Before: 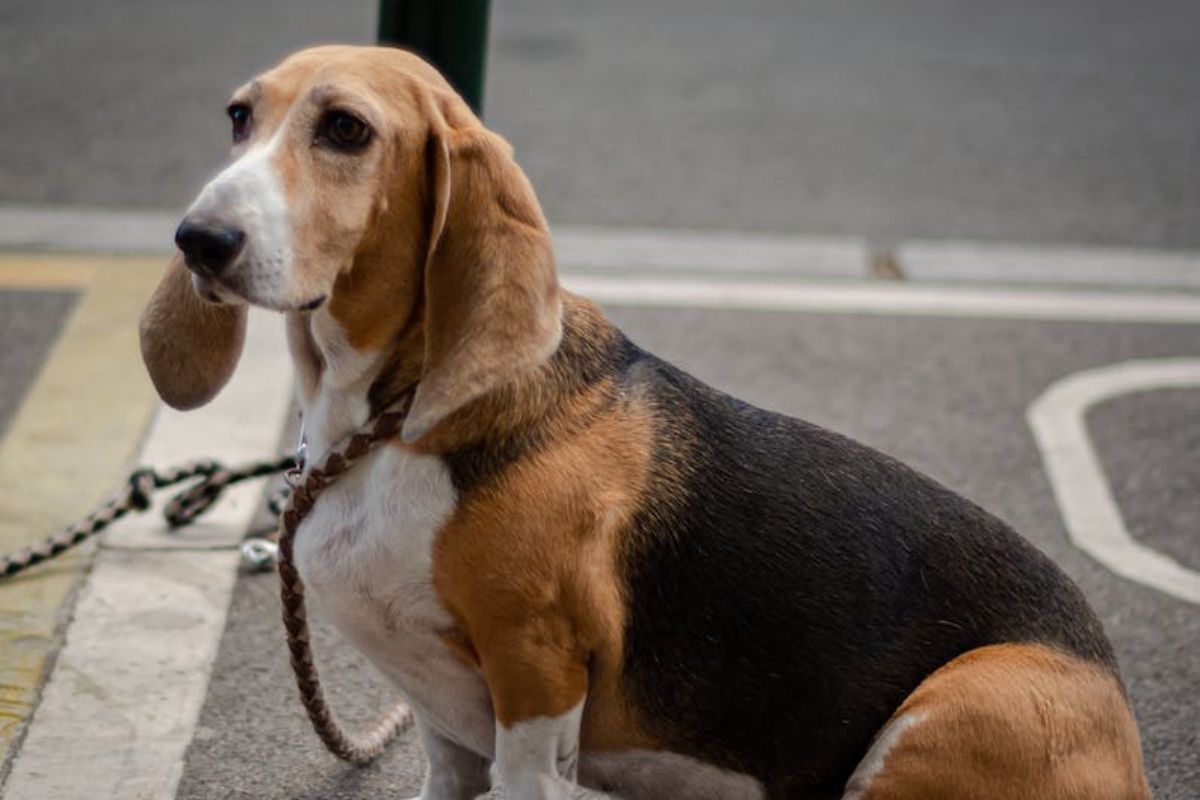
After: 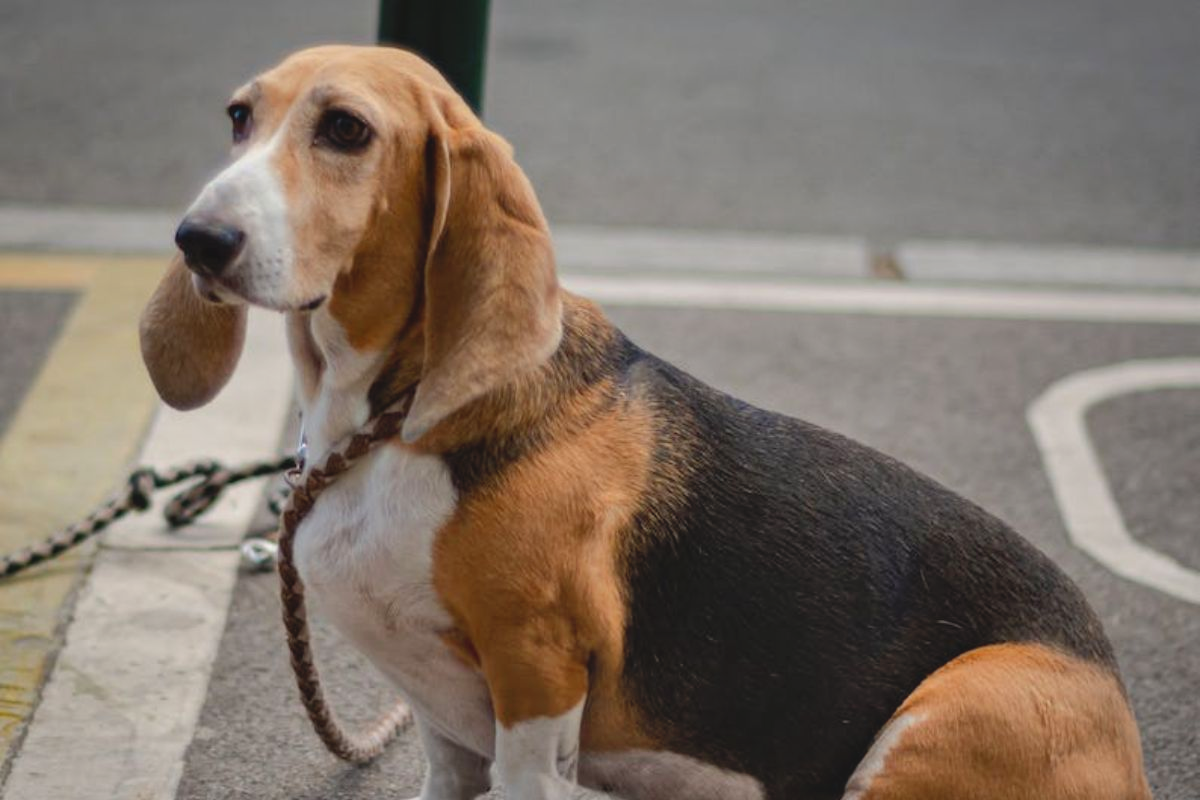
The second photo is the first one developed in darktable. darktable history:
shadows and highlights: shadows 52.39, soften with gaussian
contrast brightness saturation: contrast -0.096, brightness 0.044, saturation 0.081
